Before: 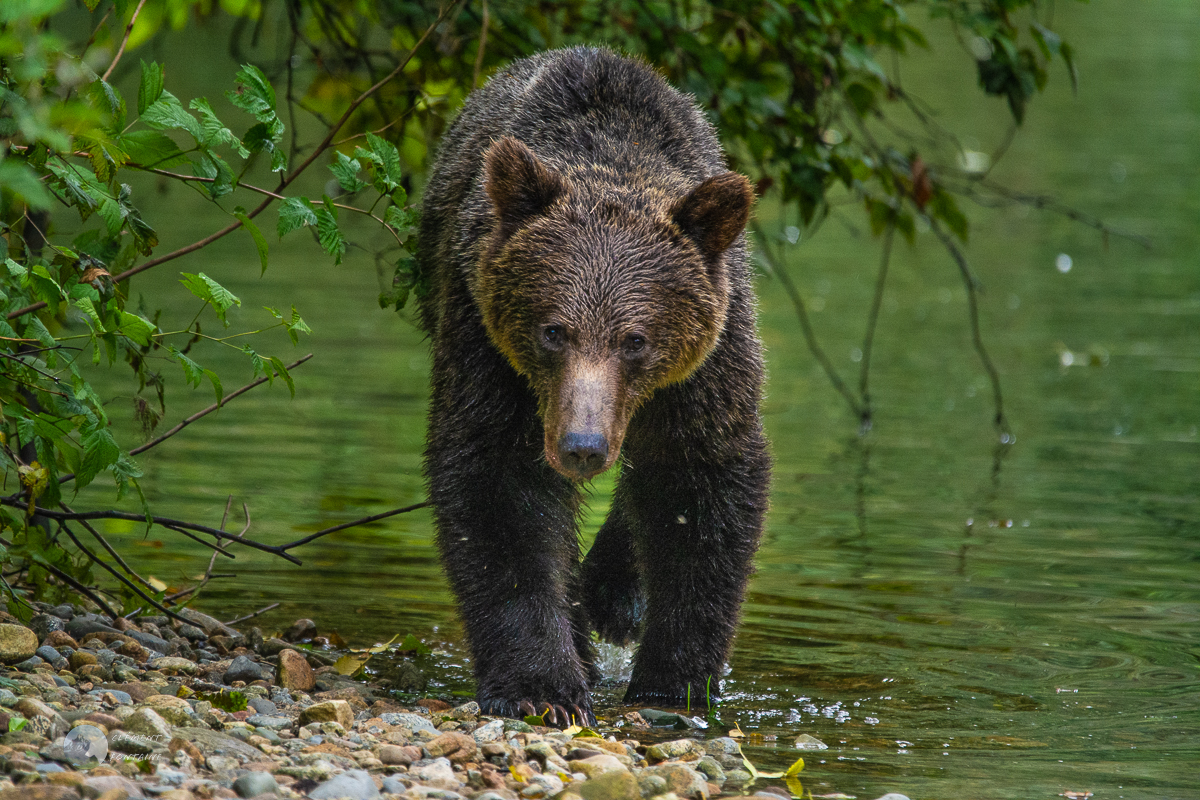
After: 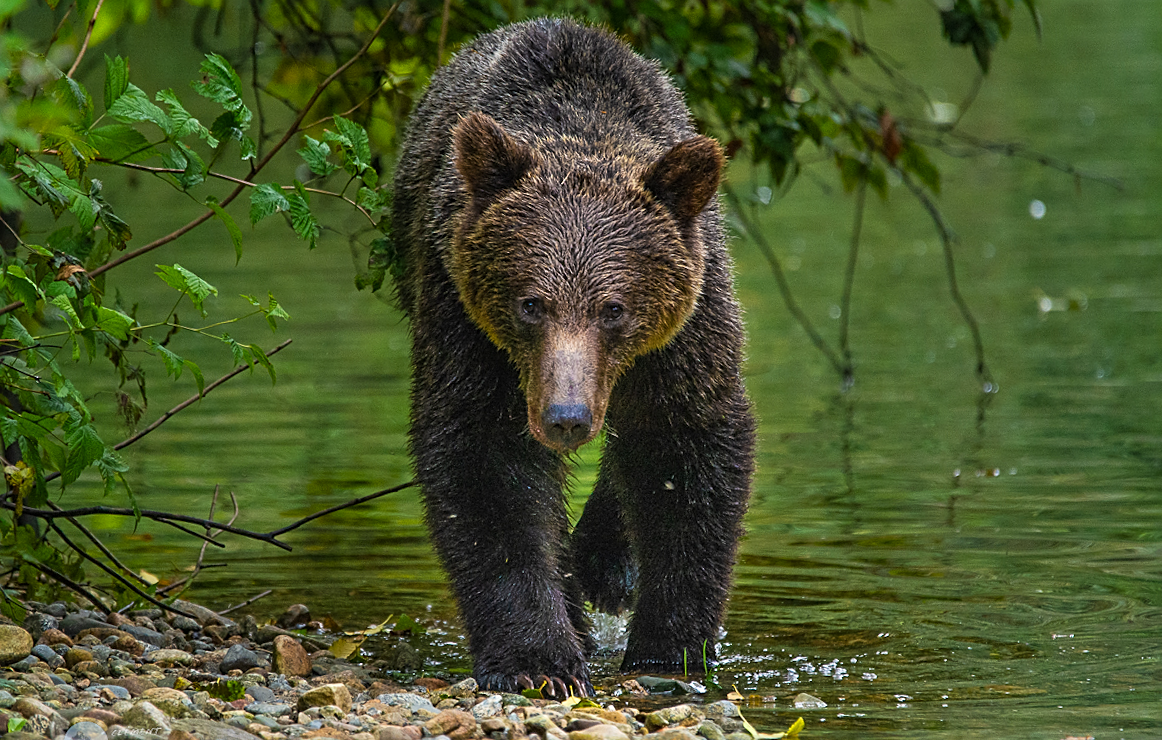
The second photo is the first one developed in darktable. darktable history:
rotate and perspective: rotation -3°, crop left 0.031, crop right 0.968, crop top 0.07, crop bottom 0.93
color balance rgb: global vibrance 20%
sharpen: on, module defaults
